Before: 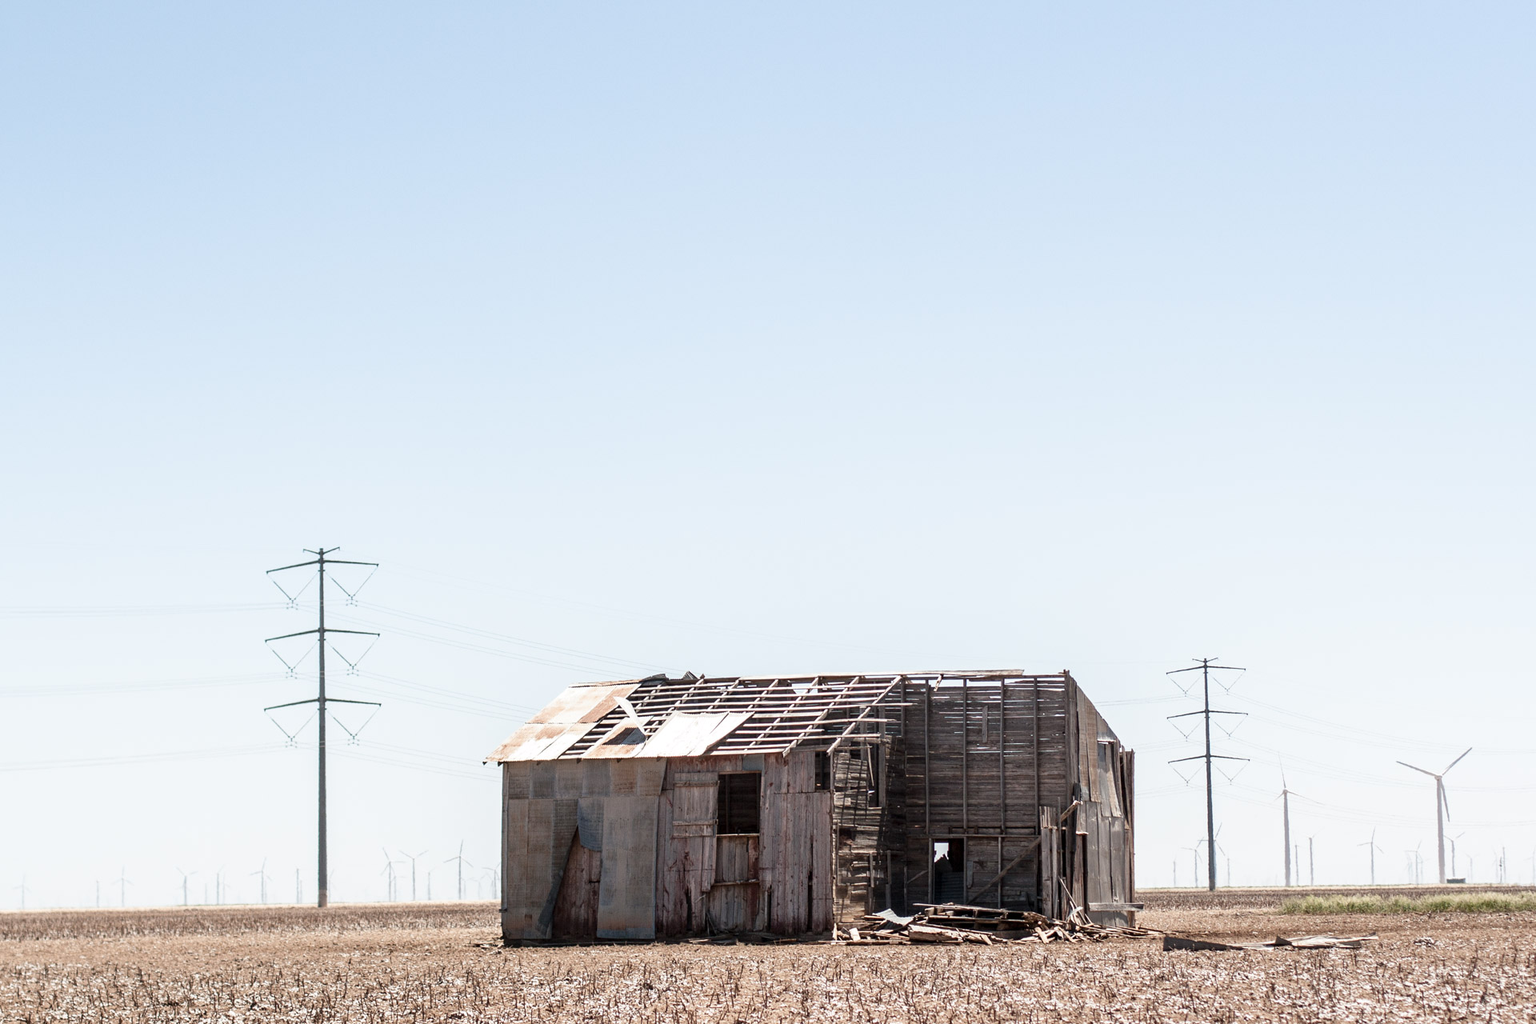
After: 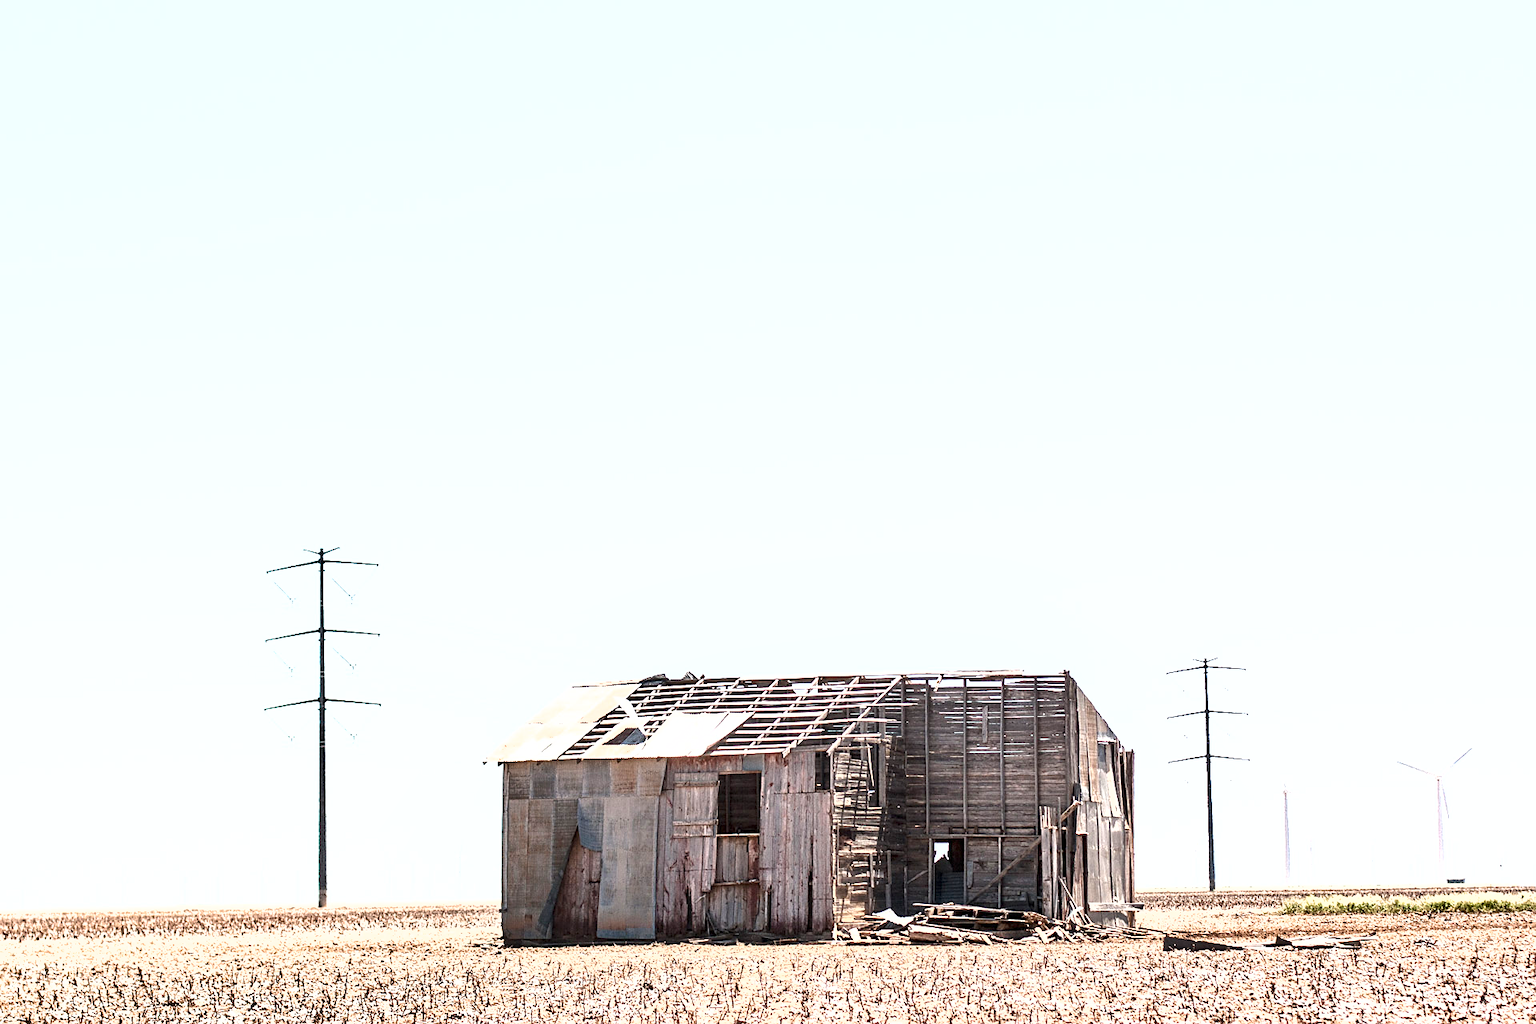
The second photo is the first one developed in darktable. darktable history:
sharpen: radius 1.864, amount 0.398, threshold 1.271
exposure: black level correction 0, exposure 1.35 EV, compensate exposure bias true, compensate highlight preservation false
shadows and highlights: low approximation 0.01, soften with gaussian
